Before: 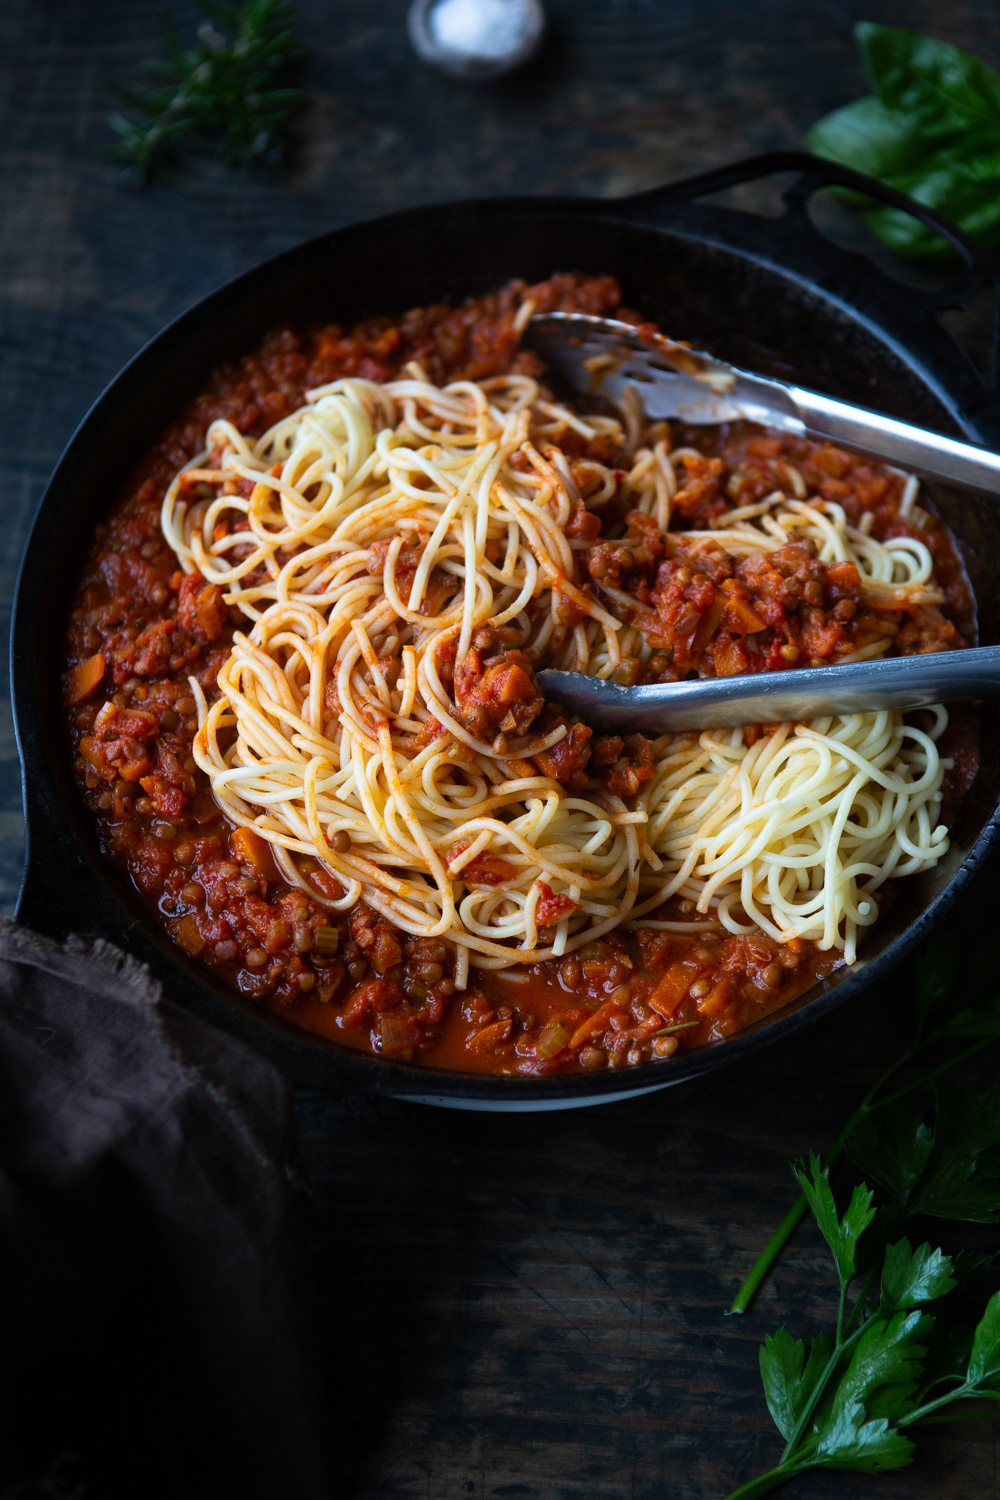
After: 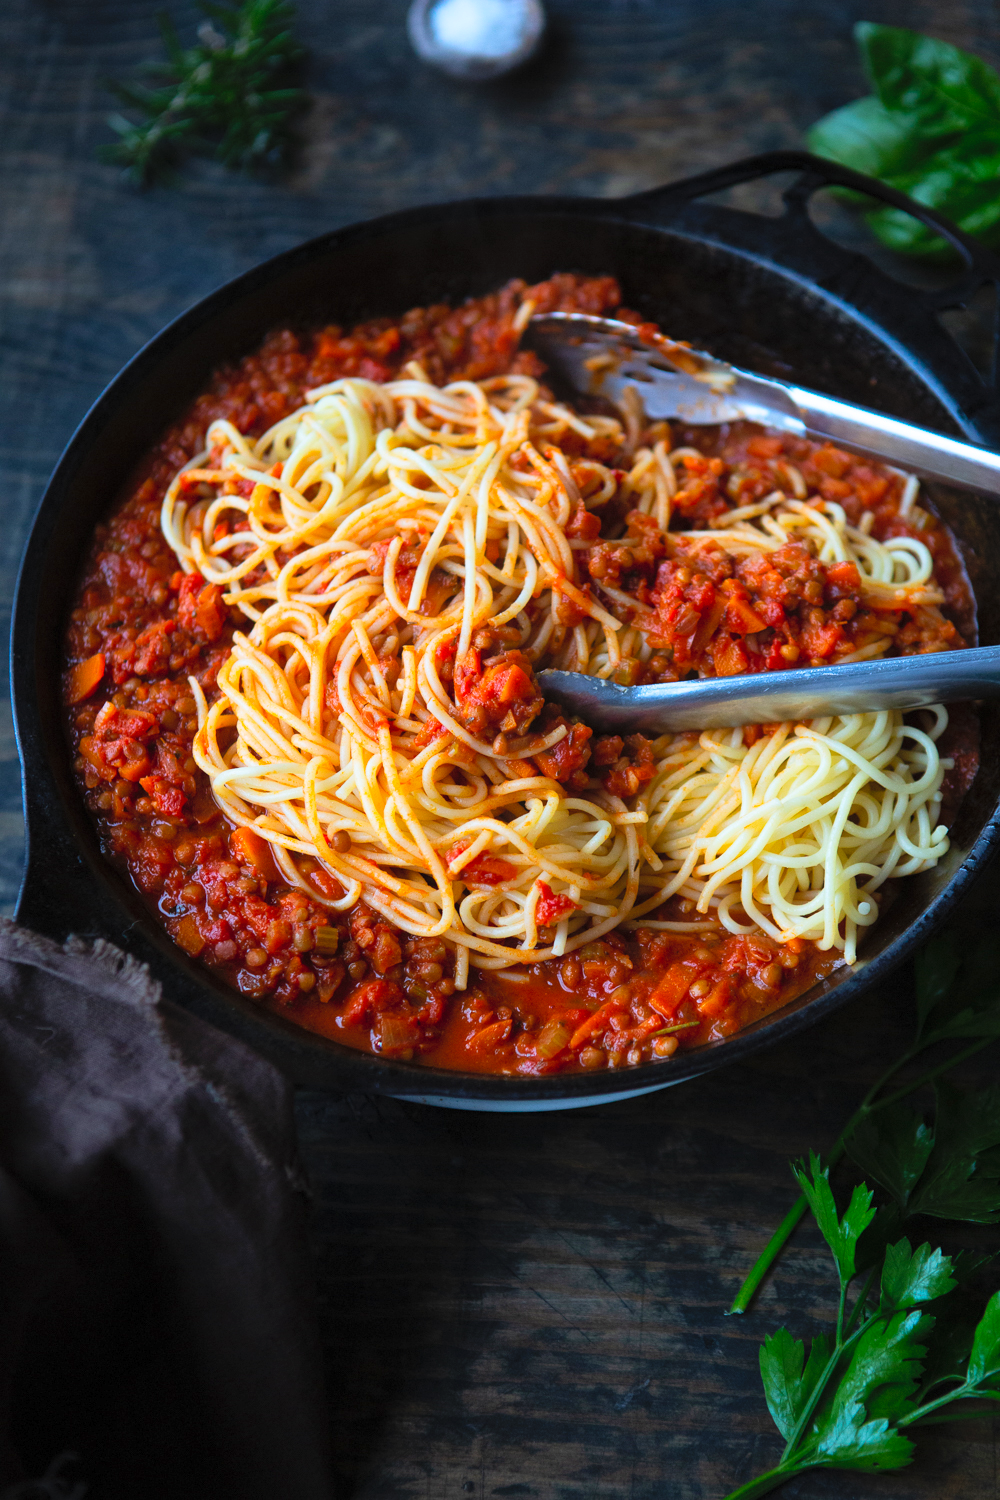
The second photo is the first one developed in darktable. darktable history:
contrast brightness saturation: contrast 0.068, brightness 0.173, saturation 0.417
